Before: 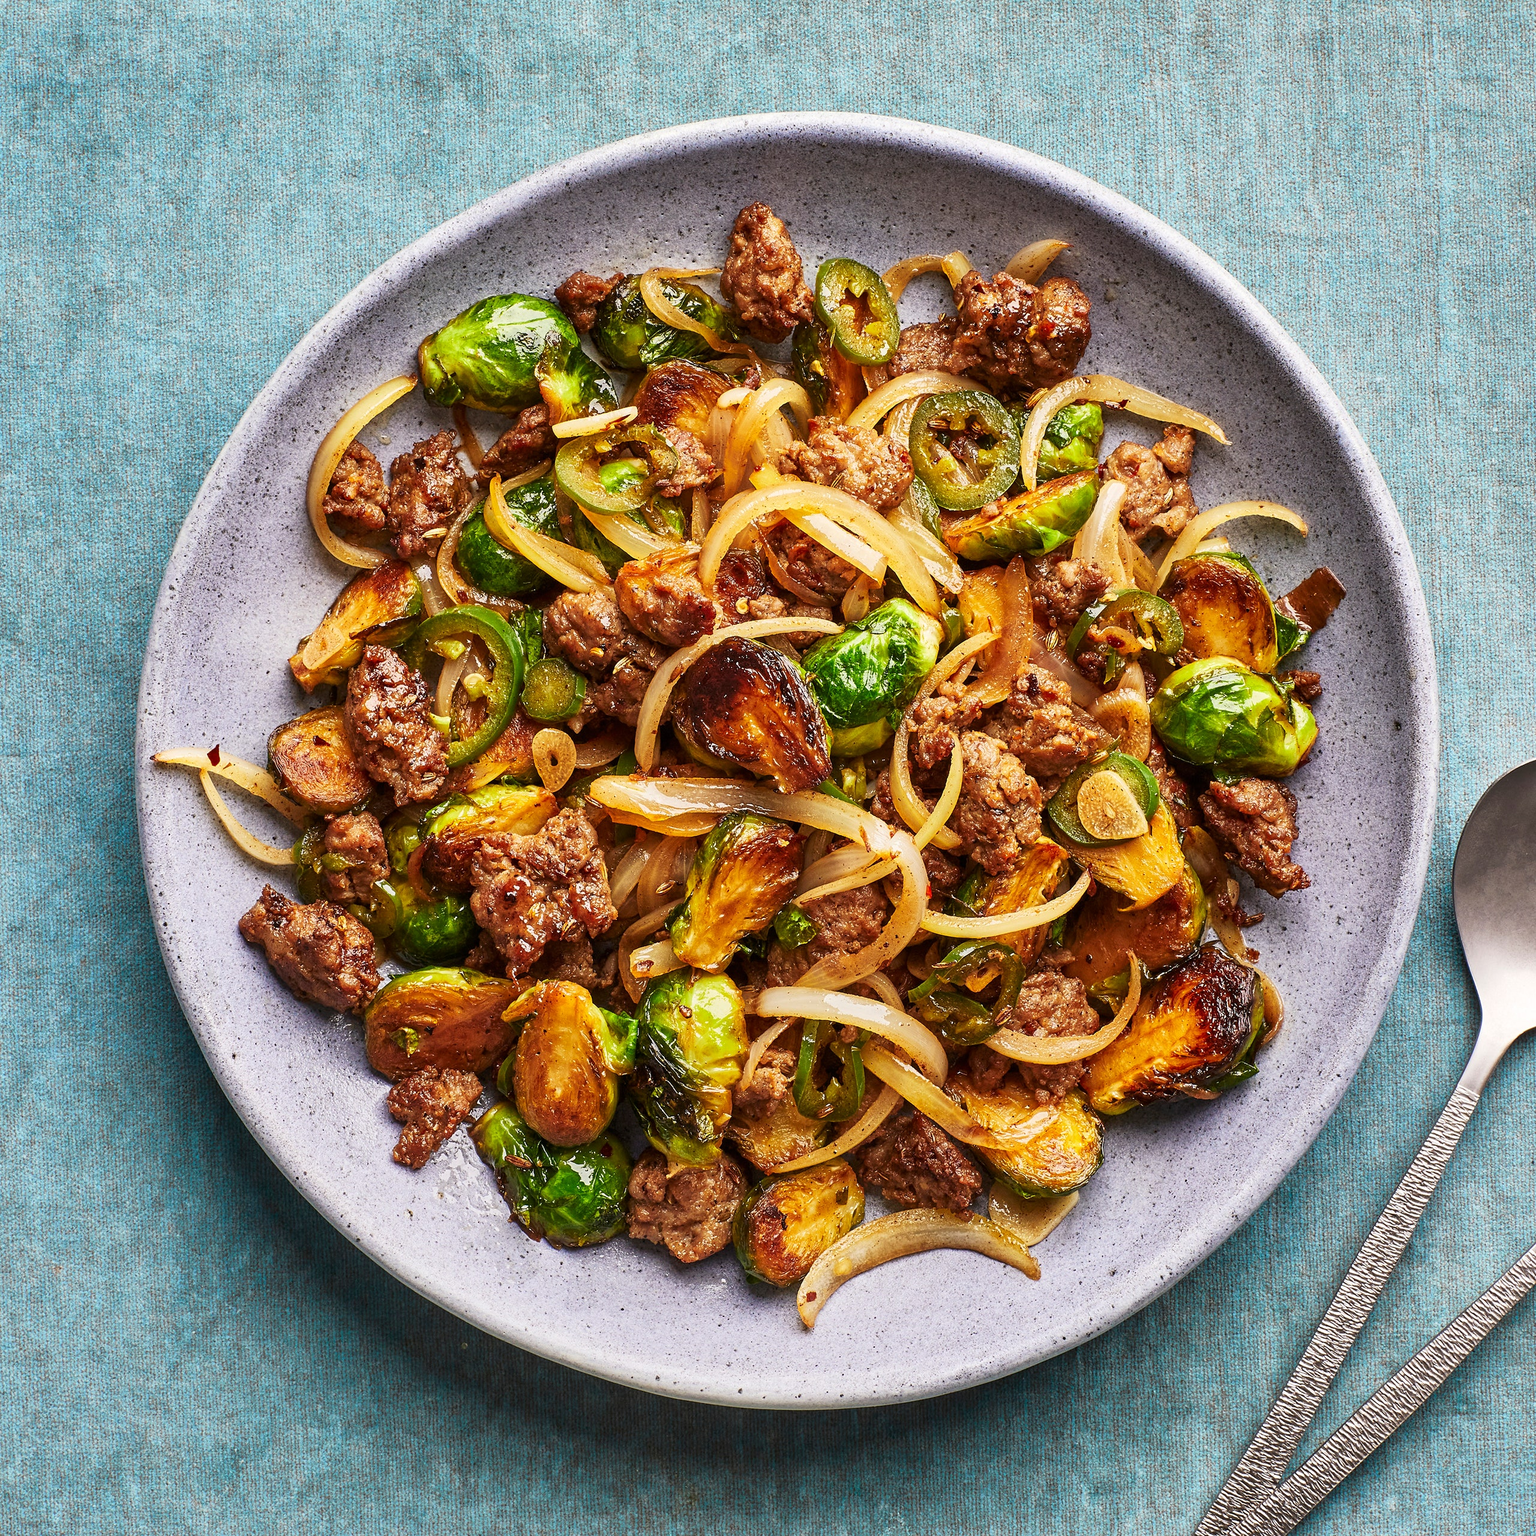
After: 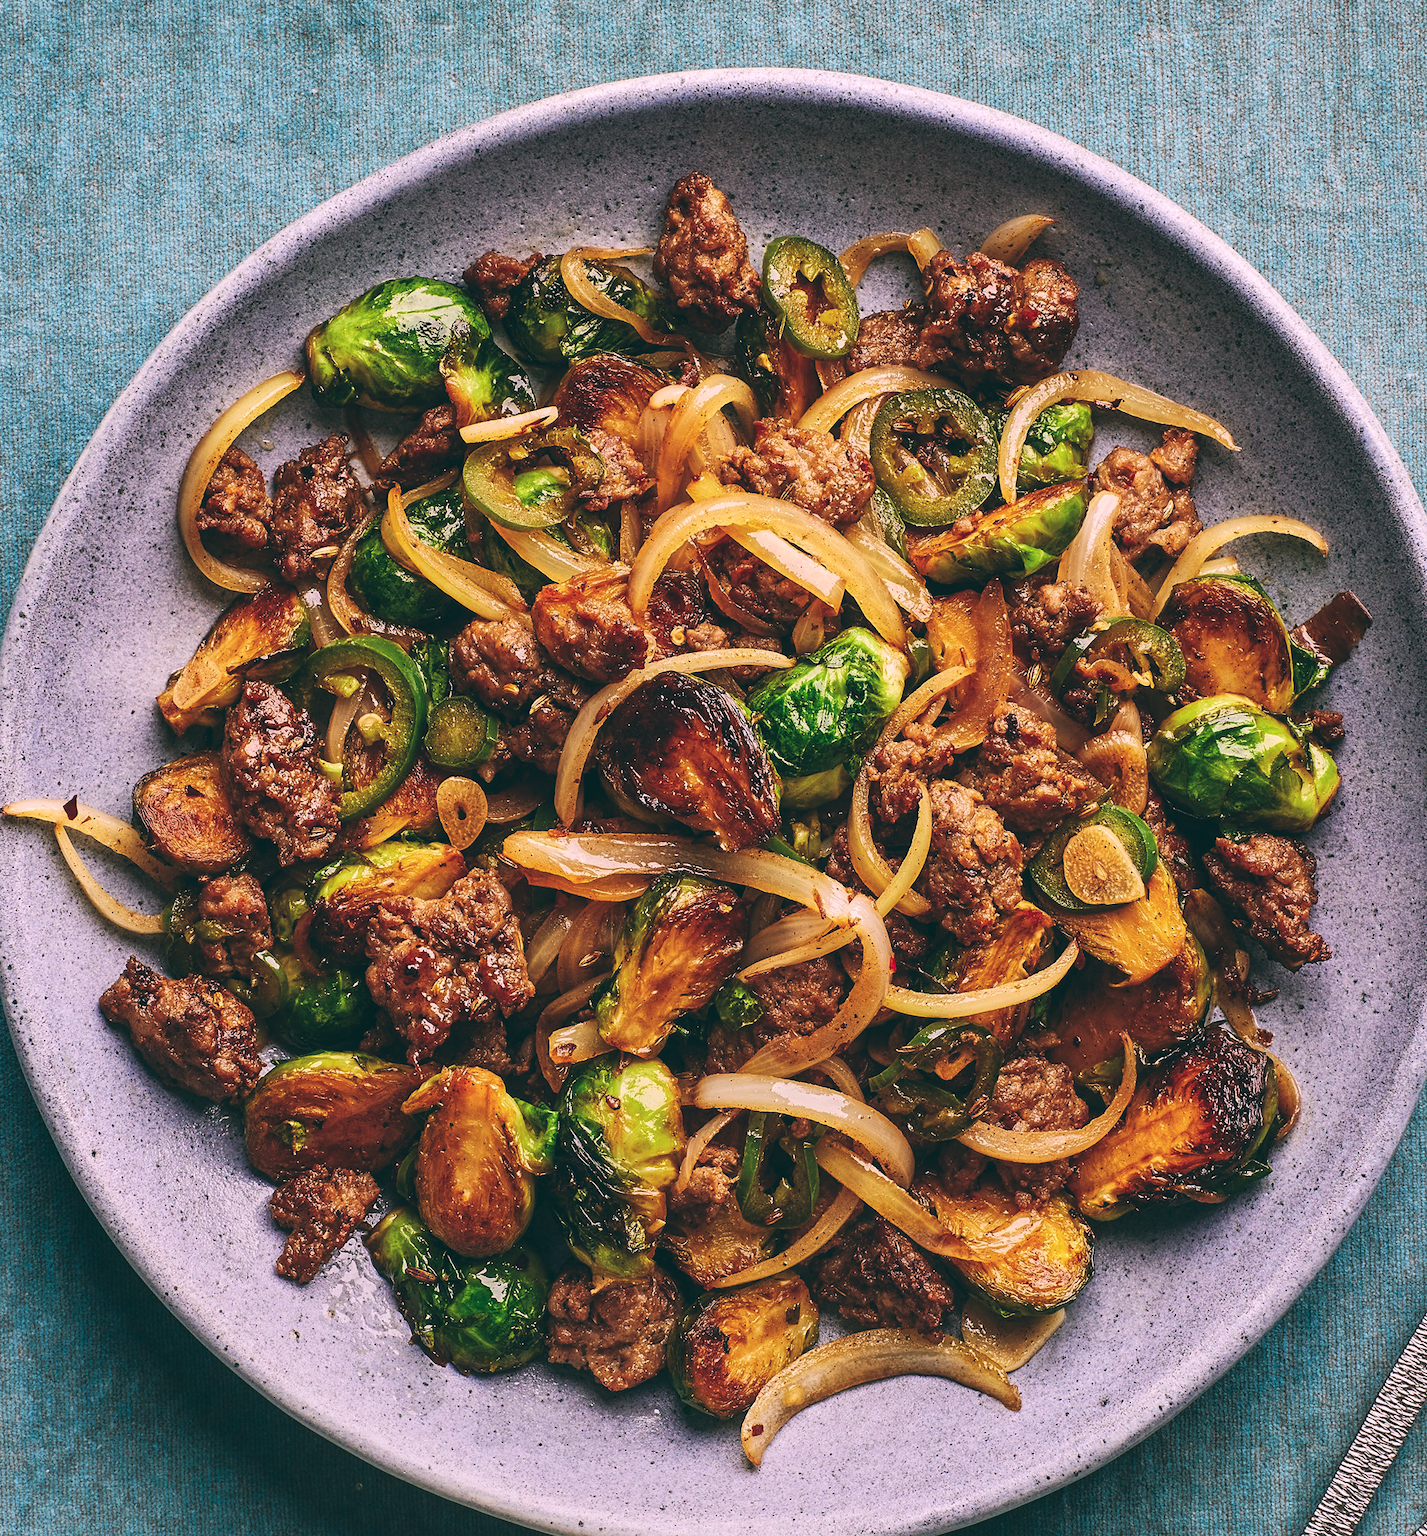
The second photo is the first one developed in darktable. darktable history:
color balance: lift [1.016, 0.983, 1, 1.017], gamma [0.78, 1.018, 1.043, 0.957], gain [0.786, 1.063, 0.937, 1.017], input saturation 118.26%, contrast 13.43%, contrast fulcrum 21.62%, output saturation 82.76%
local contrast: highlights 100%, shadows 100%, detail 120%, midtone range 0.2
exposure: black level correction -0.03, compensate highlight preservation false
crop: left 9.929%, top 3.475%, right 9.188%, bottom 9.529%
